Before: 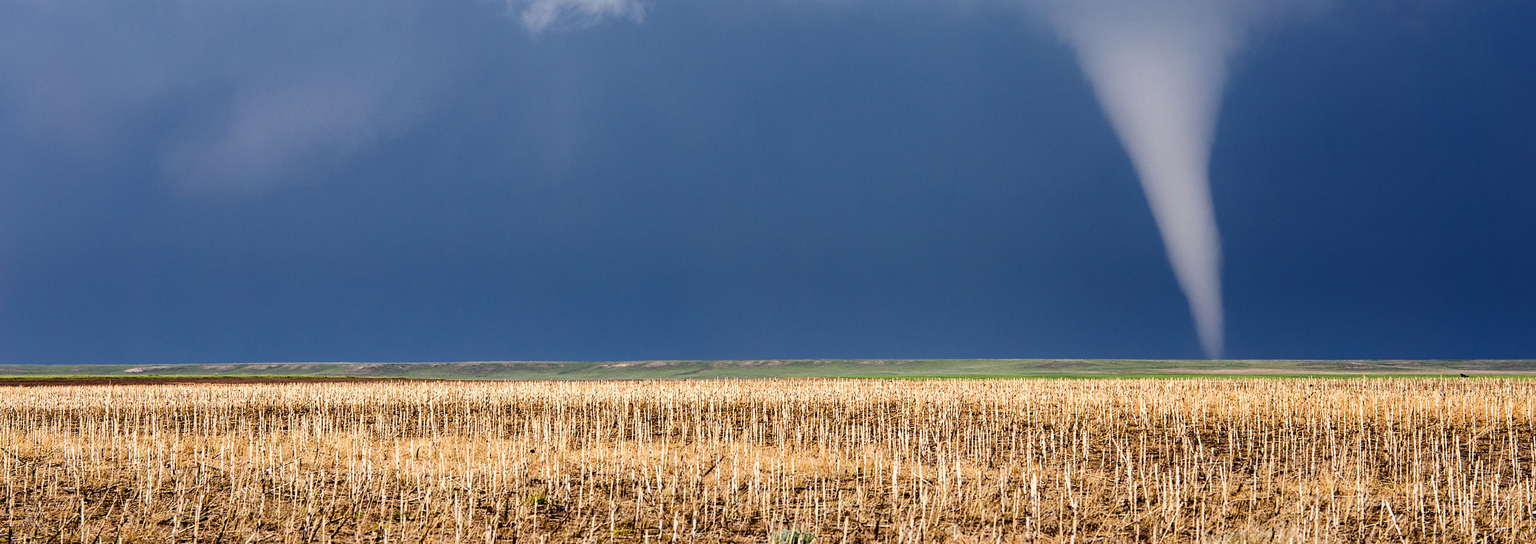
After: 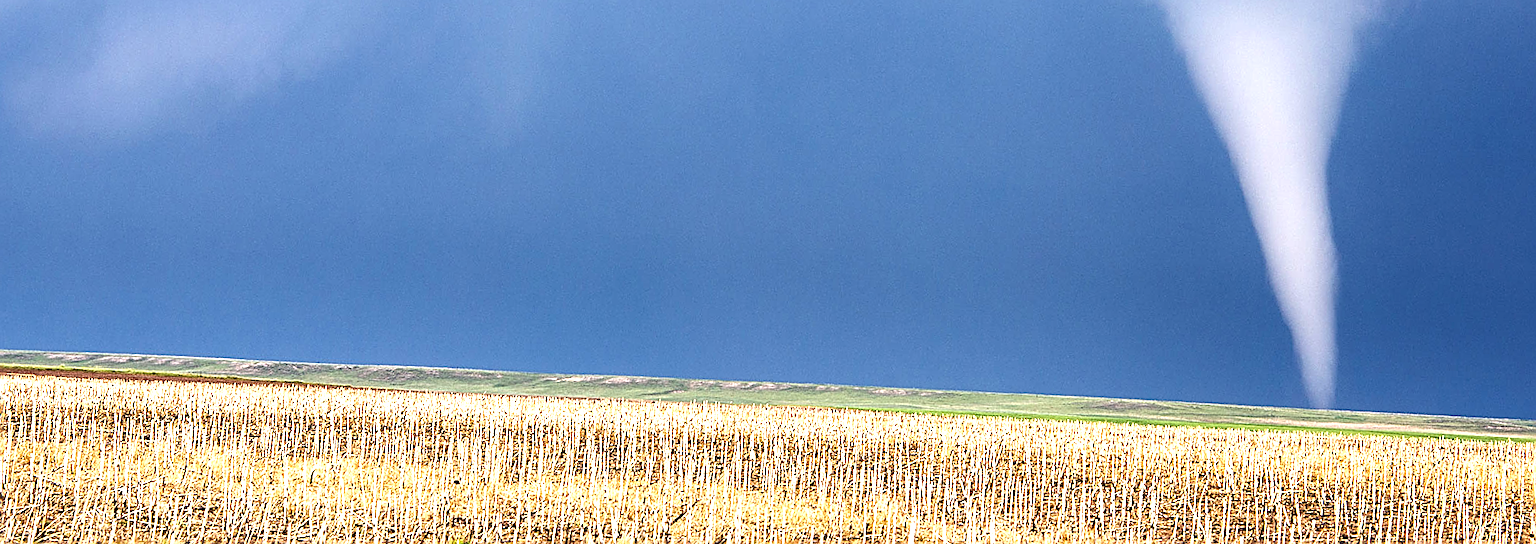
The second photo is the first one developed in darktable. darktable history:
local contrast: on, module defaults
exposure: black level correction 0, exposure 1.097 EV, compensate highlight preservation false
sharpen: amount 0.993
crop and rotate: angle -2.84°, left 5.107%, top 5.18%, right 4.634%, bottom 4.538%
tone equalizer: -7 EV 0.189 EV, -6 EV 0.083 EV, -5 EV 0.119 EV, -4 EV 0.041 EV, -2 EV -0.016 EV, -1 EV -0.025 EV, +0 EV -0.06 EV, edges refinement/feathering 500, mask exposure compensation -1.57 EV, preserve details no
